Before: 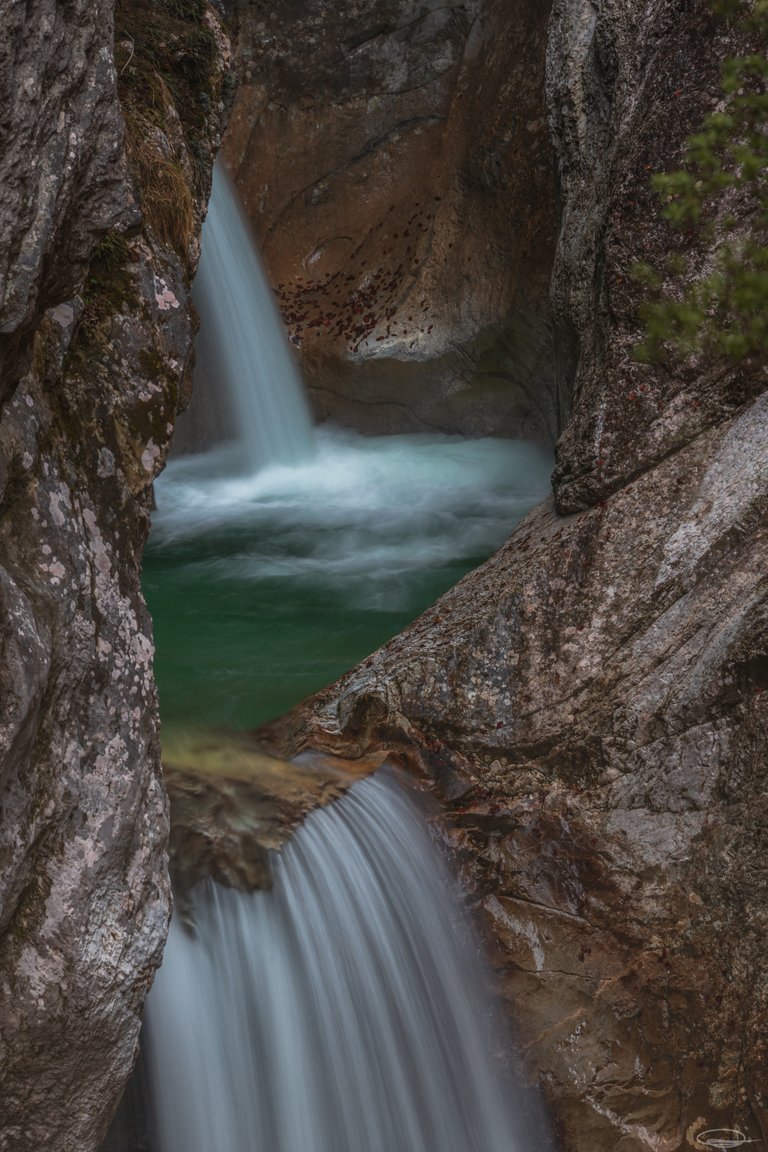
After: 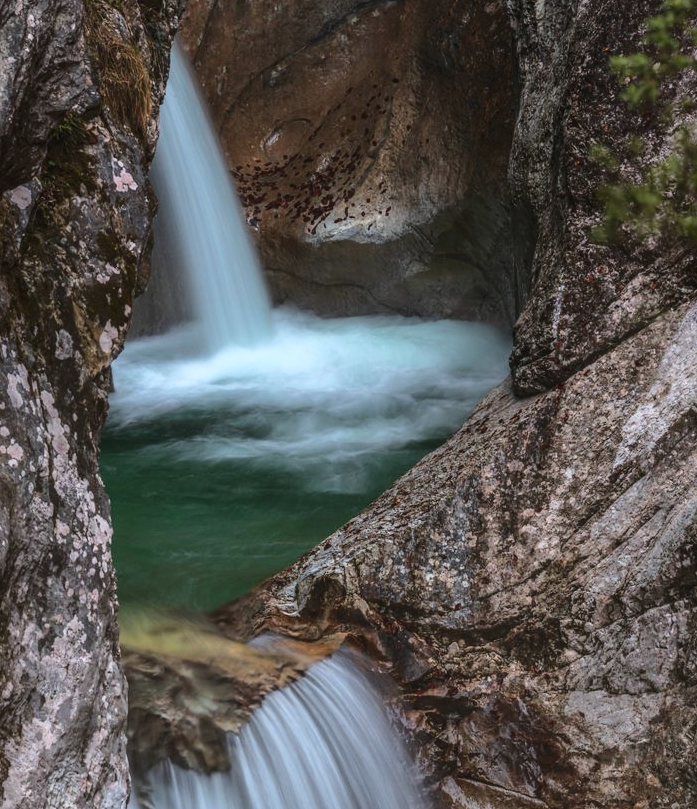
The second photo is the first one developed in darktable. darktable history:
crop: left 5.596%, top 10.314%, right 3.534%, bottom 19.395%
base curve: curves: ch0 [(0, 0) (0.028, 0.03) (0.121, 0.232) (0.46, 0.748) (0.859, 0.968) (1, 1)]
white balance: red 0.976, blue 1.04
